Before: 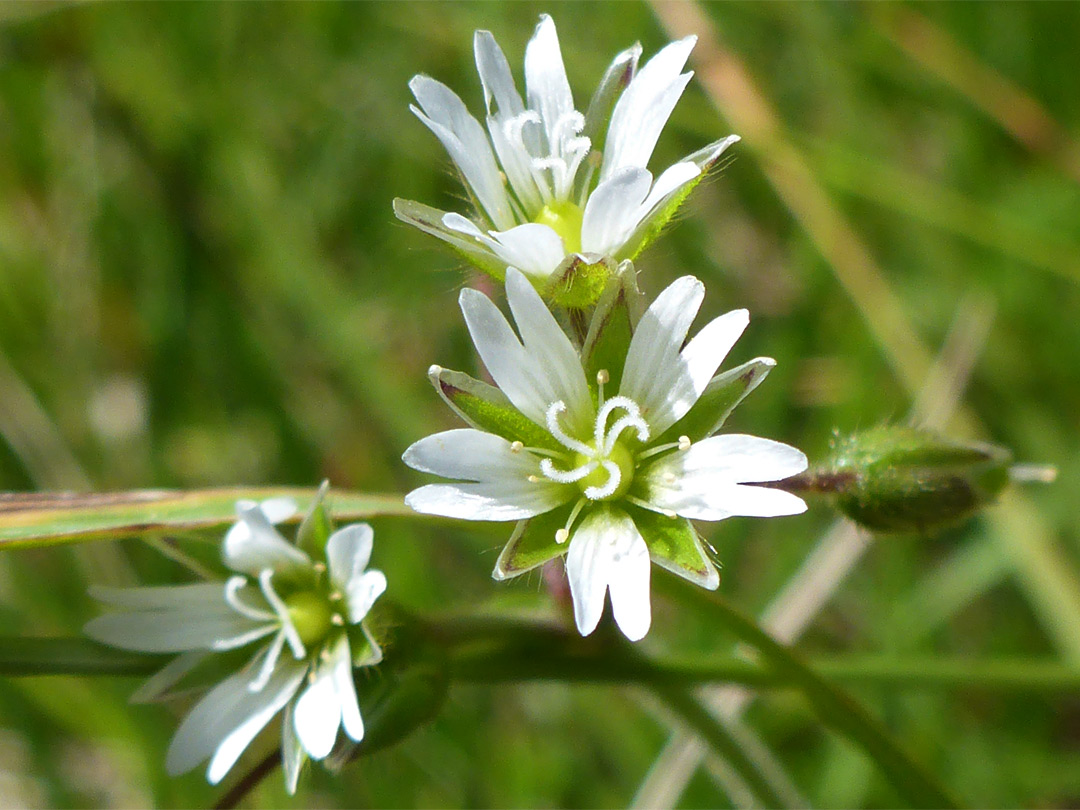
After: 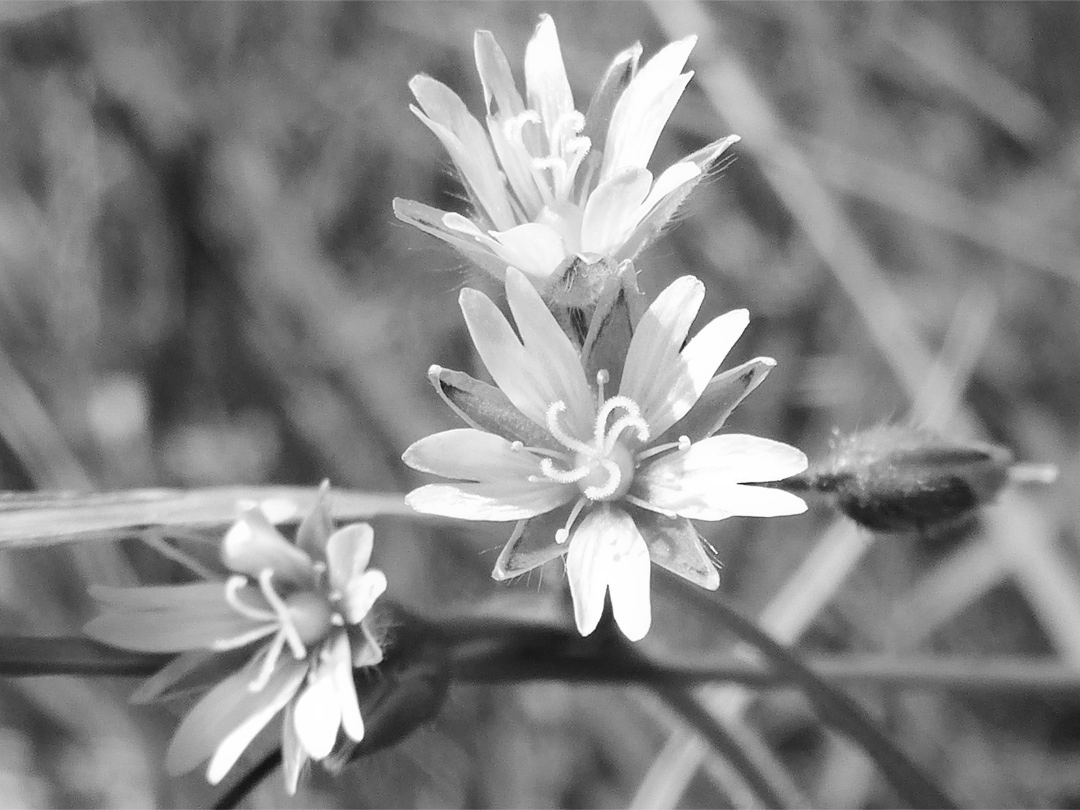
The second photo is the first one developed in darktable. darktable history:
tone curve: curves: ch0 [(0, 0) (0.003, 0.014) (0.011, 0.017) (0.025, 0.023) (0.044, 0.035) (0.069, 0.04) (0.1, 0.062) (0.136, 0.099) (0.177, 0.152) (0.224, 0.214) (0.277, 0.291) (0.335, 0.383) (0.399, 0.487) (0.468, 0.581) (0.543, 0.662) (0.623, 0.738) (0.709, 0.802) (0.801, 0.871) (0.898, 0.936) (1, 1)], preserve colors none
monochrome: on, module defaults
exposure: compensate highlight preservation false
